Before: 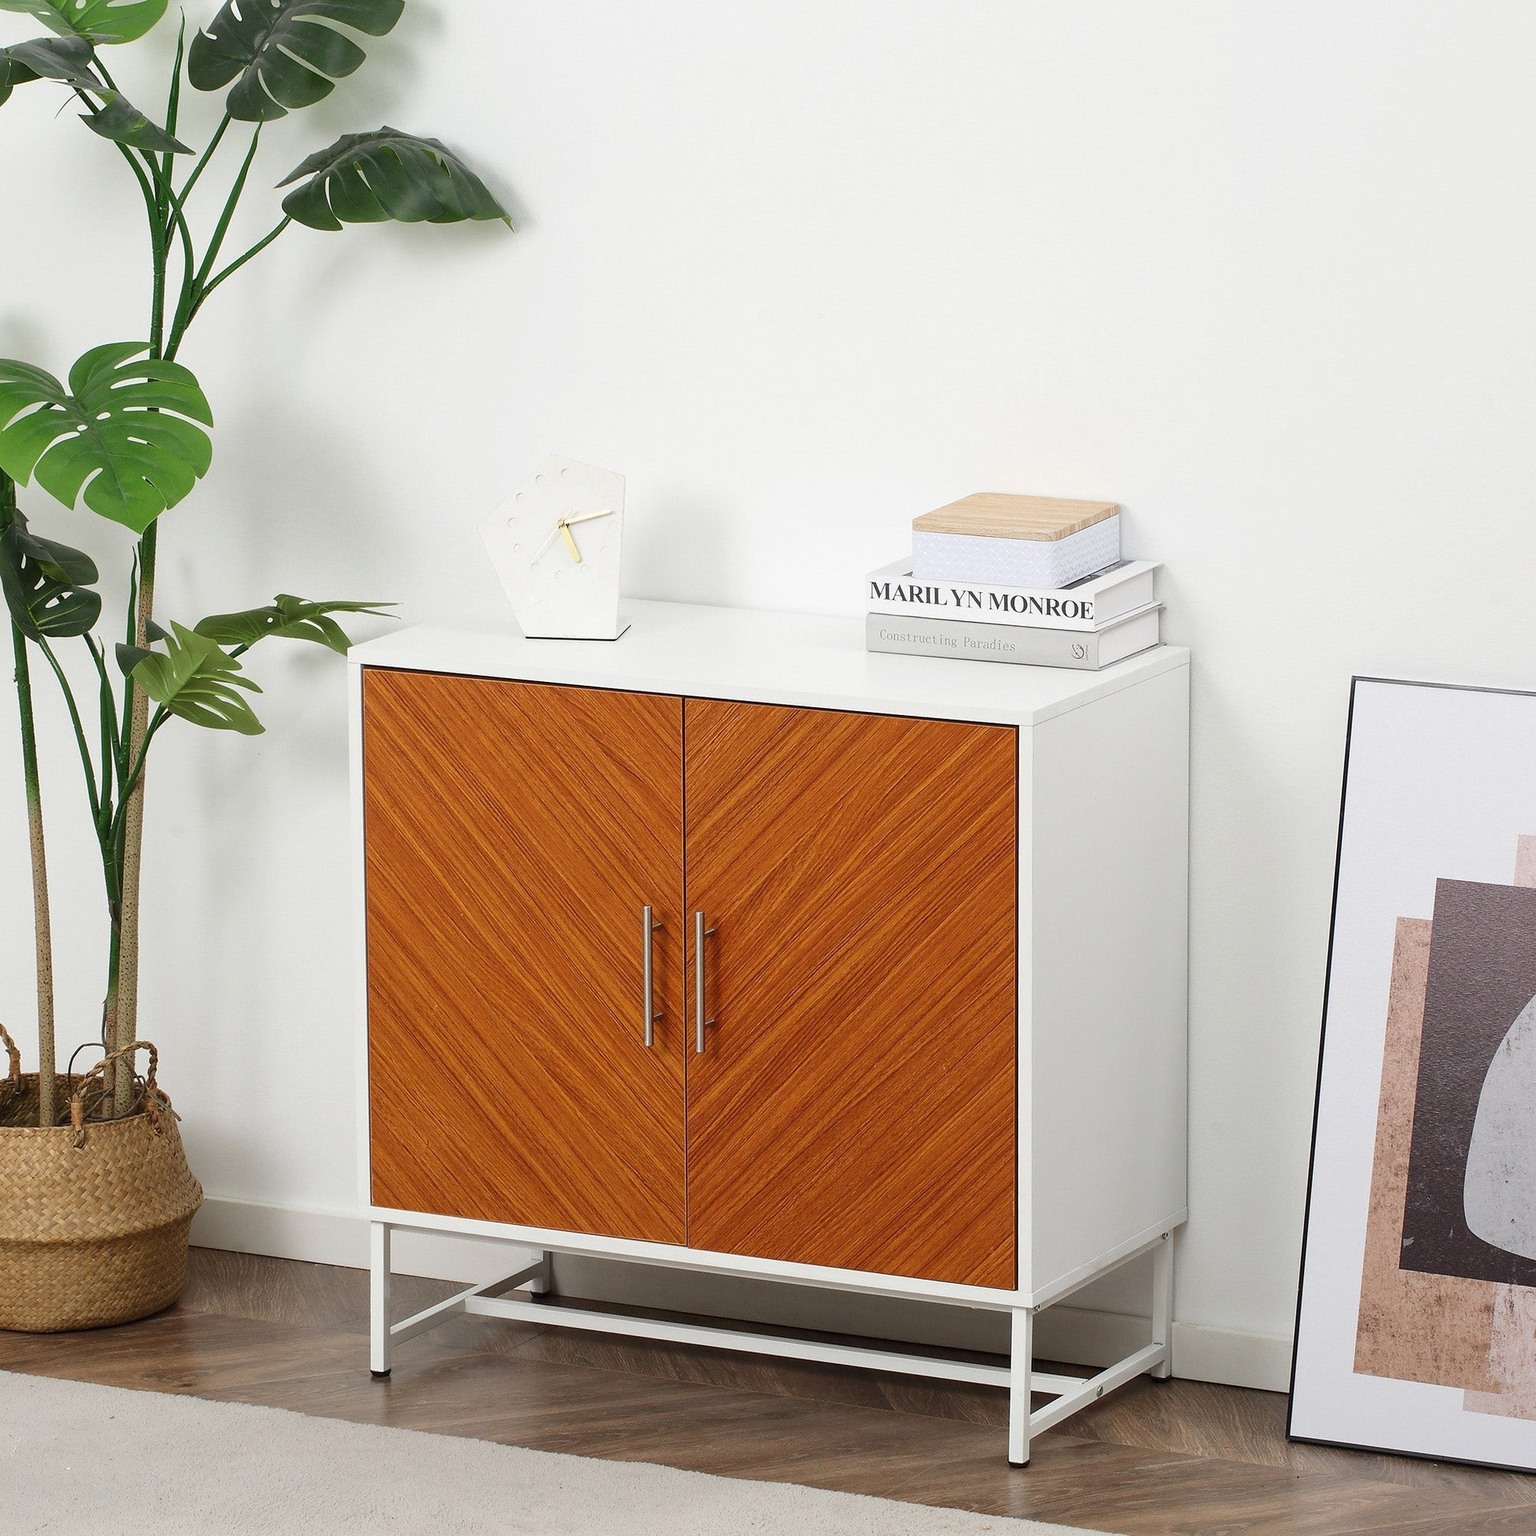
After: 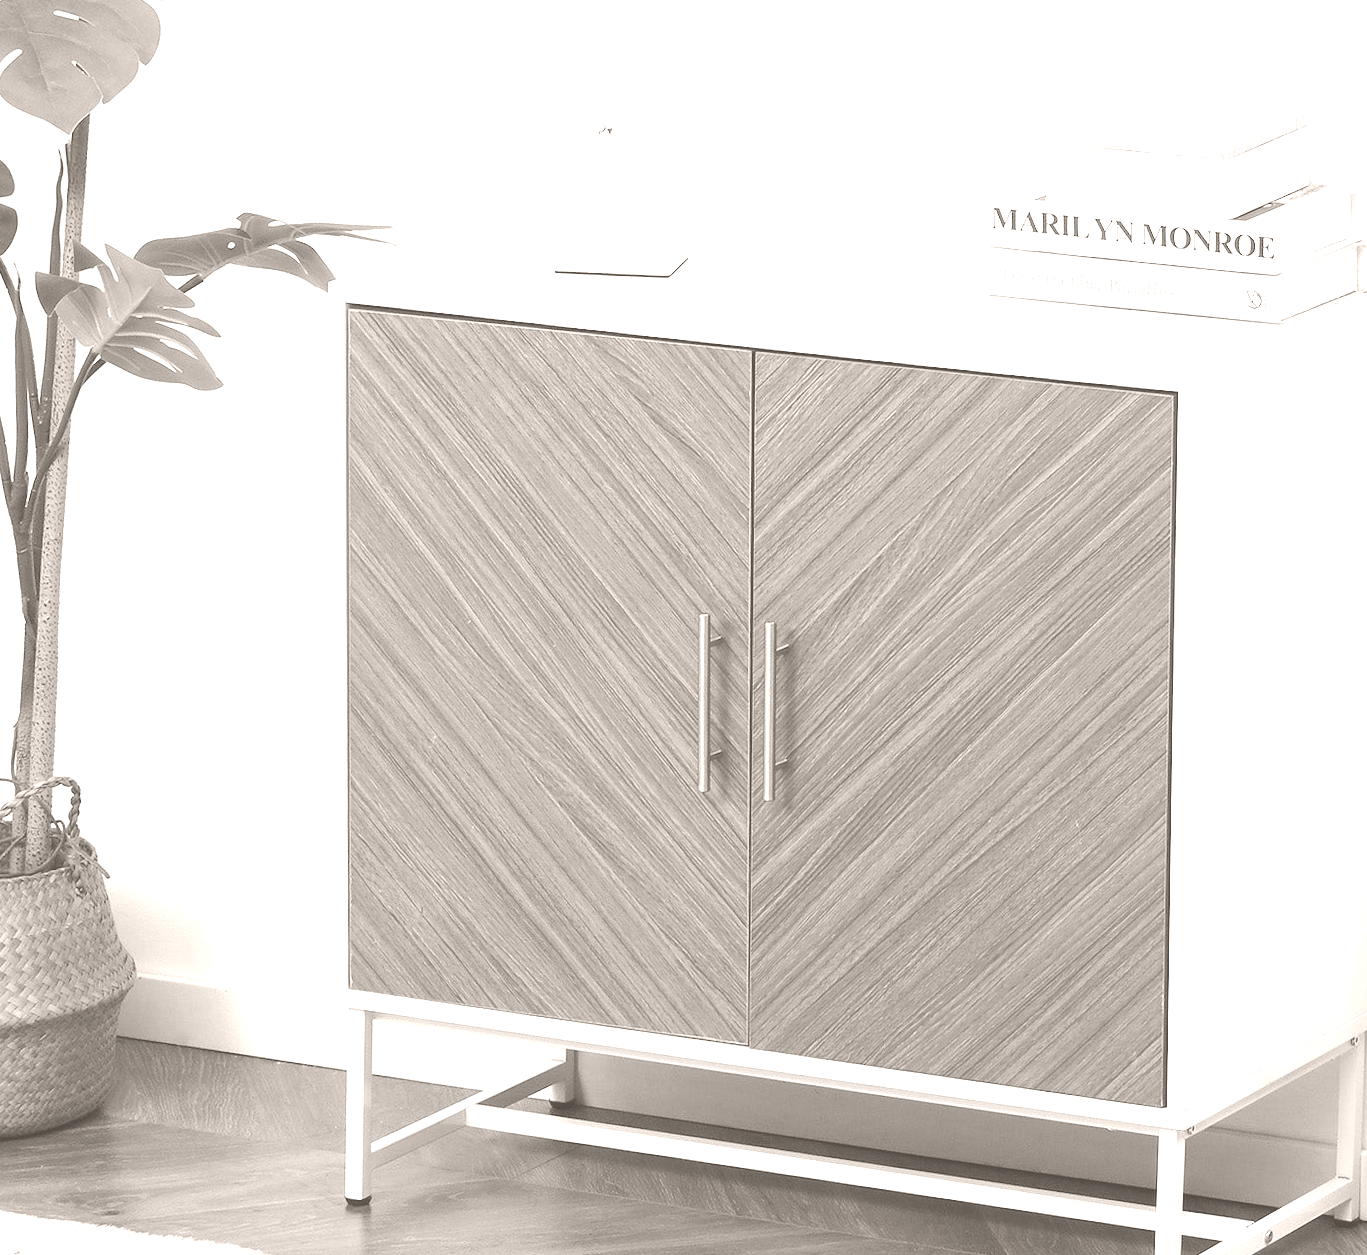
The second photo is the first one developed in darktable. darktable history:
crop: left 6.488%, top 27.668%, right 24.183%, bottom 8.656%
color balance rgb: perceptual saturation grading › global saturation 20%, global vibrance 20%
colorize: hue 34.49°, saturation 35.33%, source mix 100%, lightness 55%, version 1
rotate and perspective: rotation 0.8°, automatic cropping off
